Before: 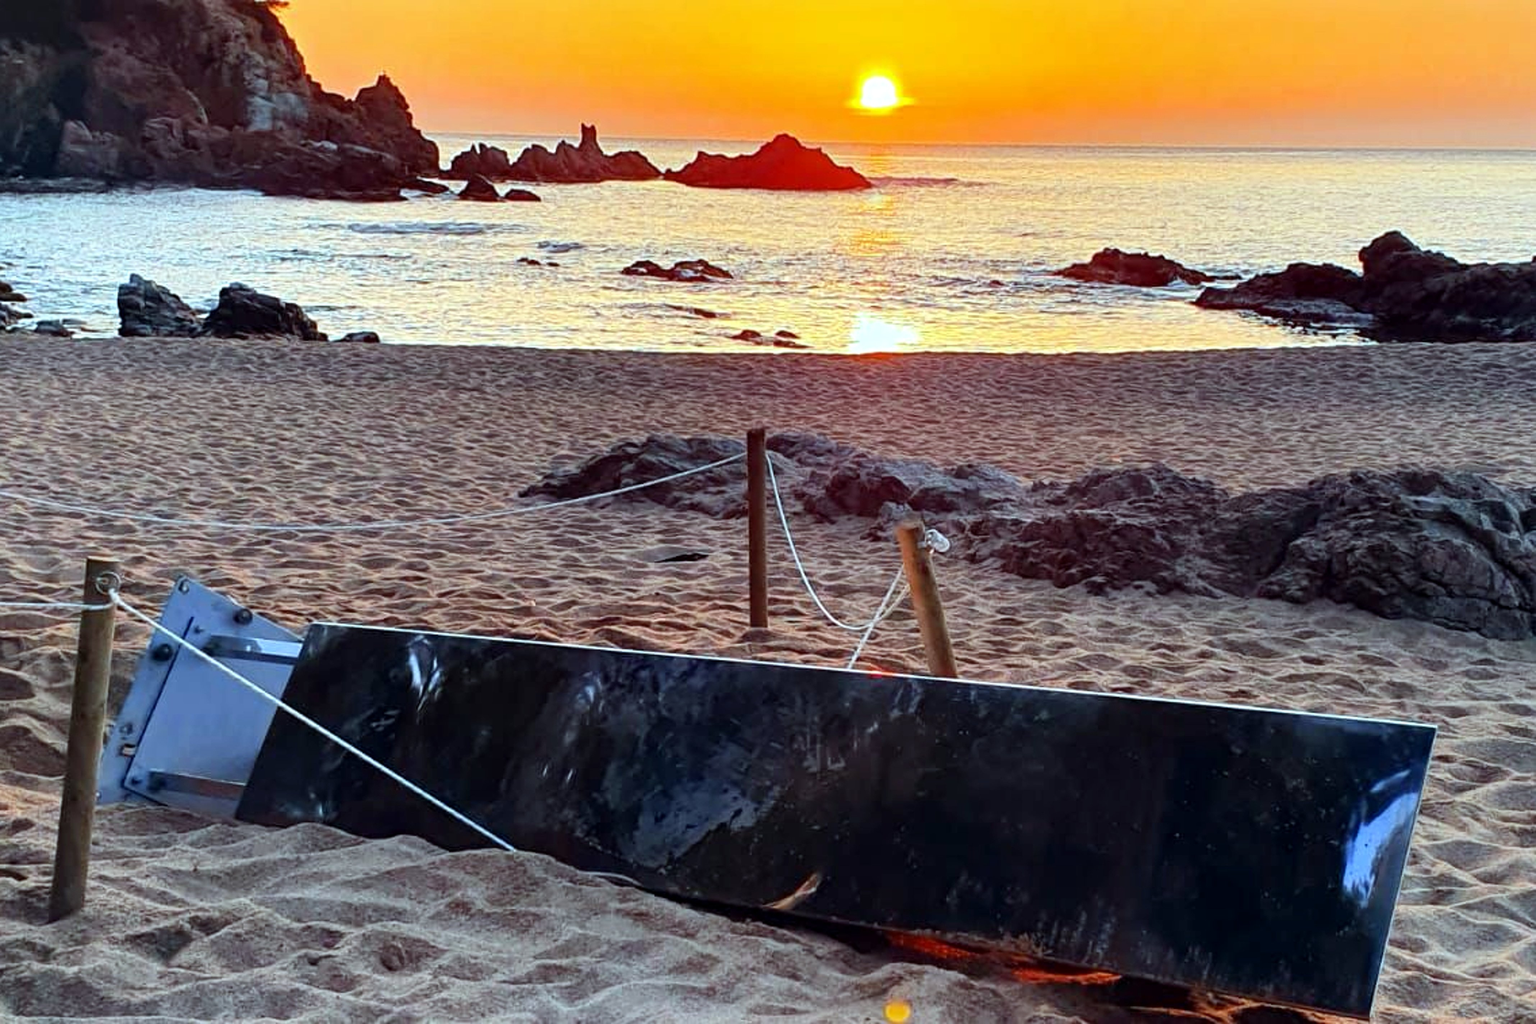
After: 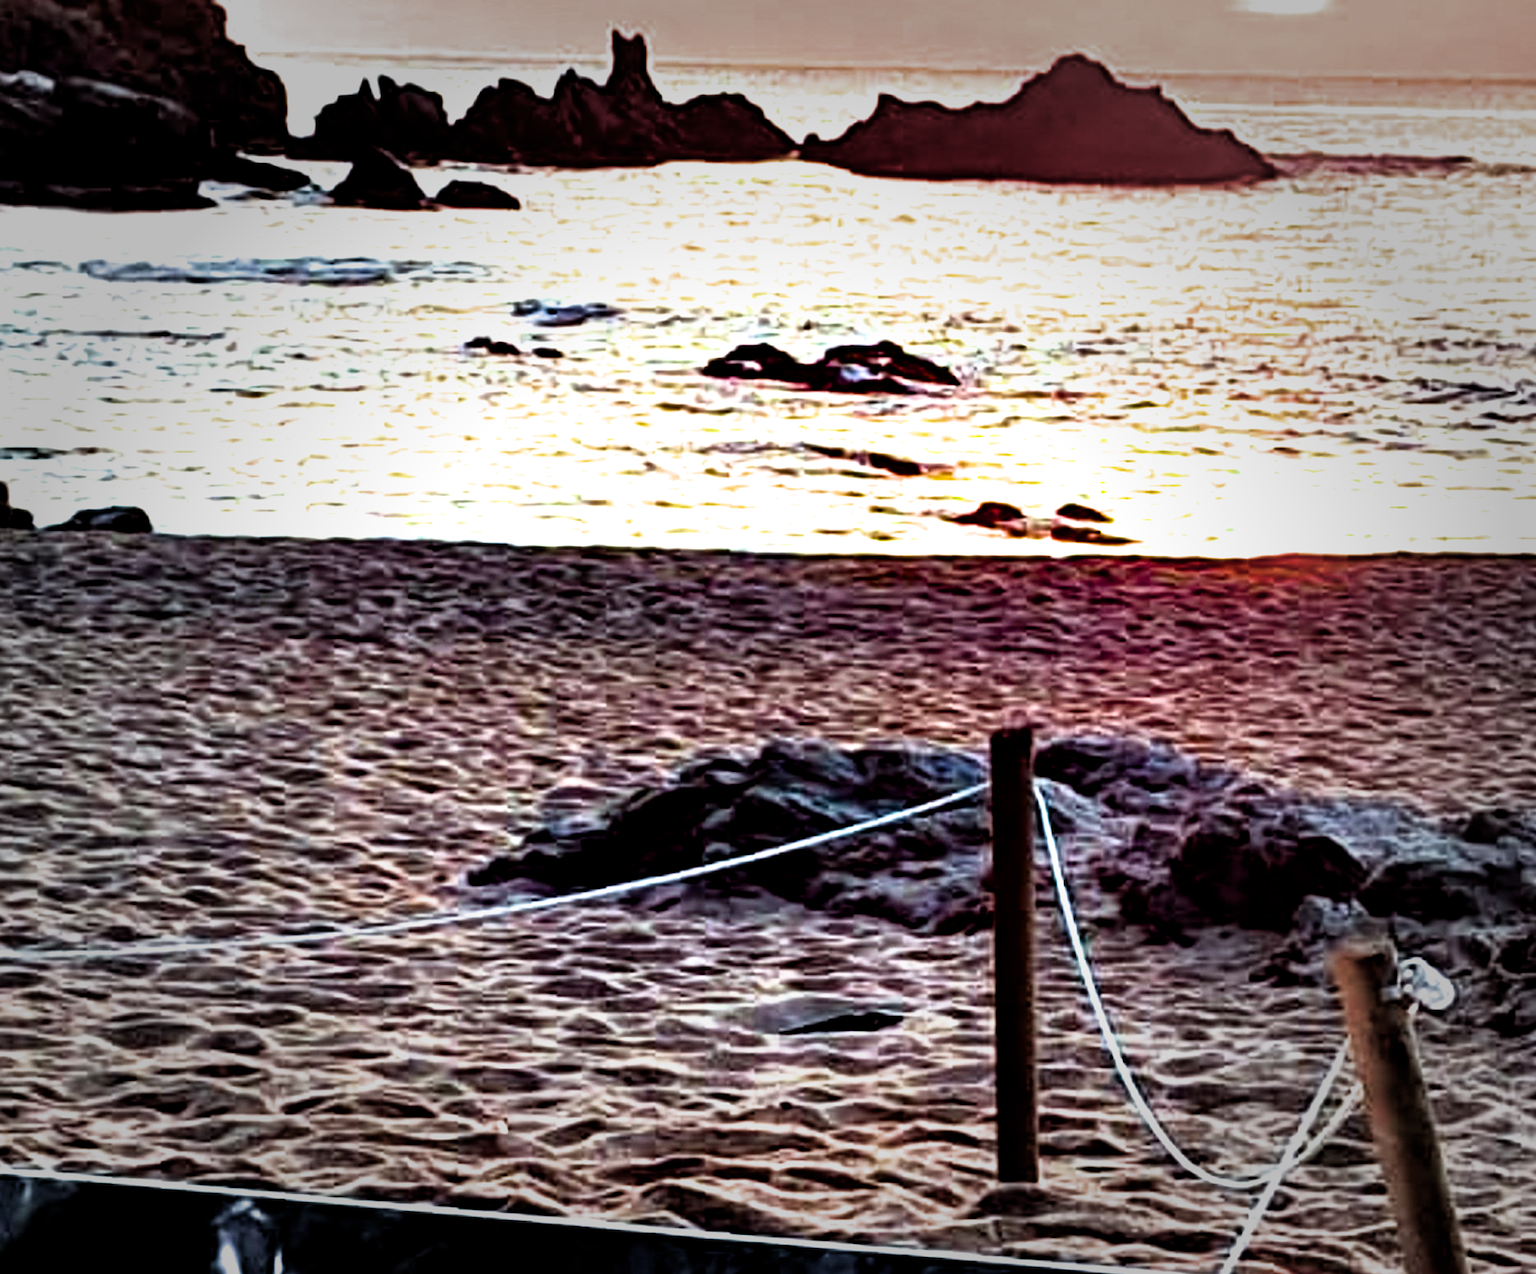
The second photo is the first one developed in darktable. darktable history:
color balance rgb: shadows lift › chroma 0.734%, shadows lift › hue 110.88°, perceptual saturation grading › global saturation 31.128%, perceptual brilliance grading › global brilliance 18.363%, global vibrance 26.71%, contrast 6.197%
contrast equalizer: octaves 7, y [[0.6 ×6], [0.55 ×6], [0 ×6], [0 ×6], [0 ×6]]
filmic rgb: black relative exposure -7.99 EV, white relative exposure 2.45 EV, hardness 6.37
vignetting: fall-off start 49.15%, center (0, 0.009), automatic ratio true, width/height ratio 1.288
exposure: exposure -0.235 EV, compensate exposure bias true, compensate highlight preservation false
crop: left 20.423%, top 10.753%, right 35.807%, bottom 34.748%
haze removal: compatibility mode true, adaptive false
